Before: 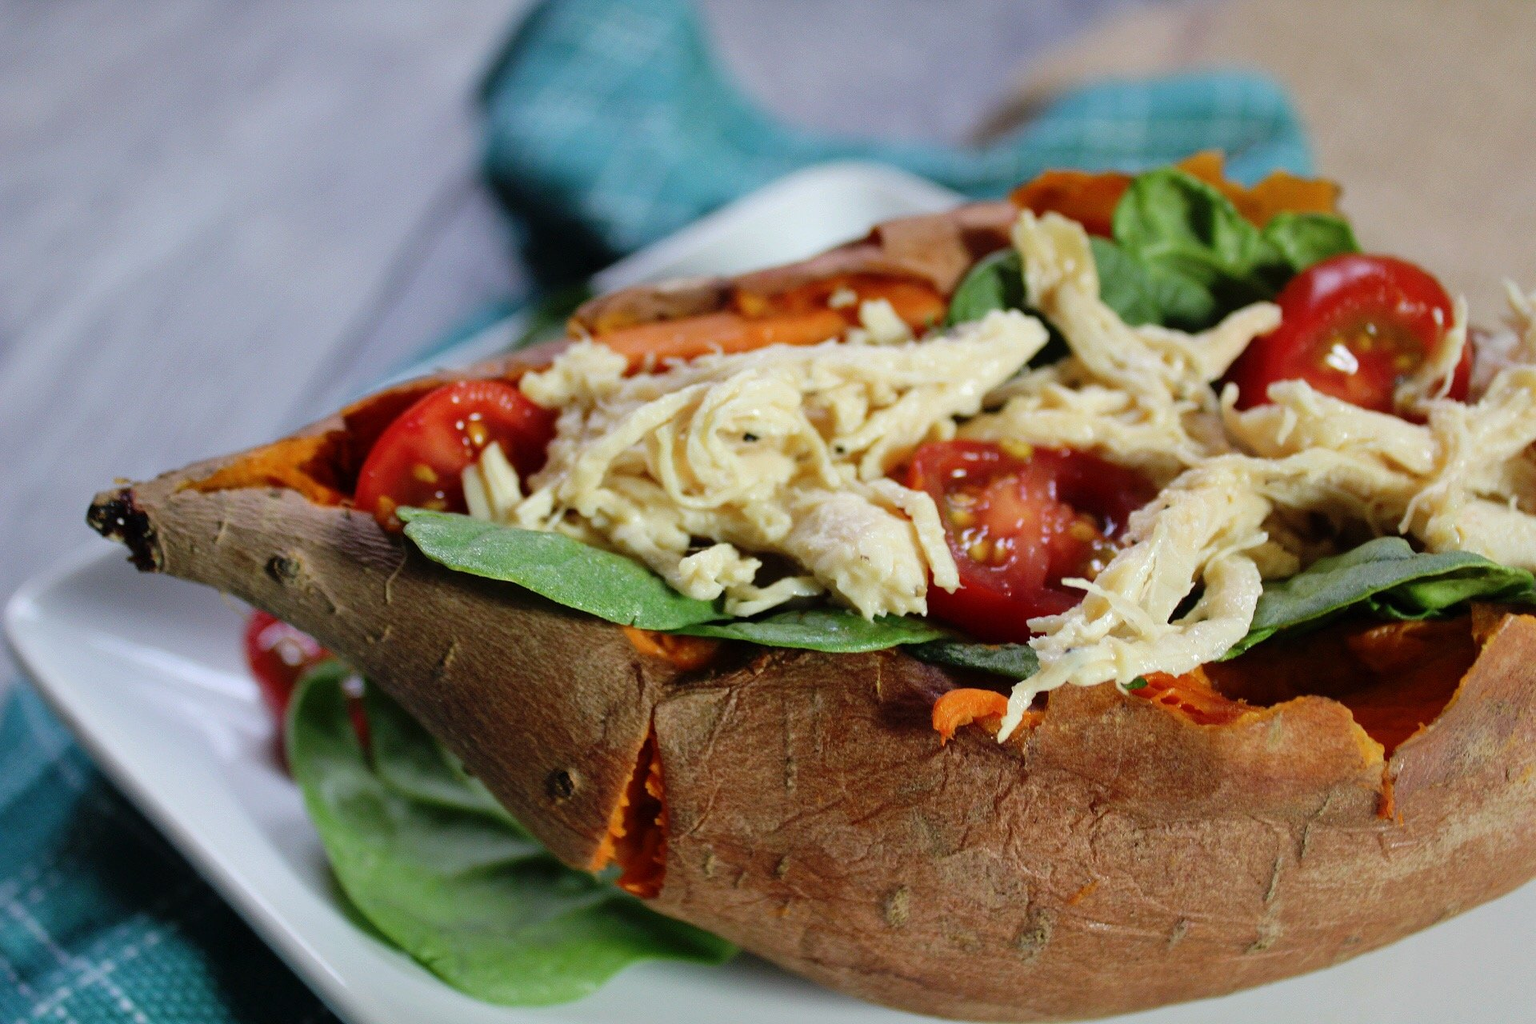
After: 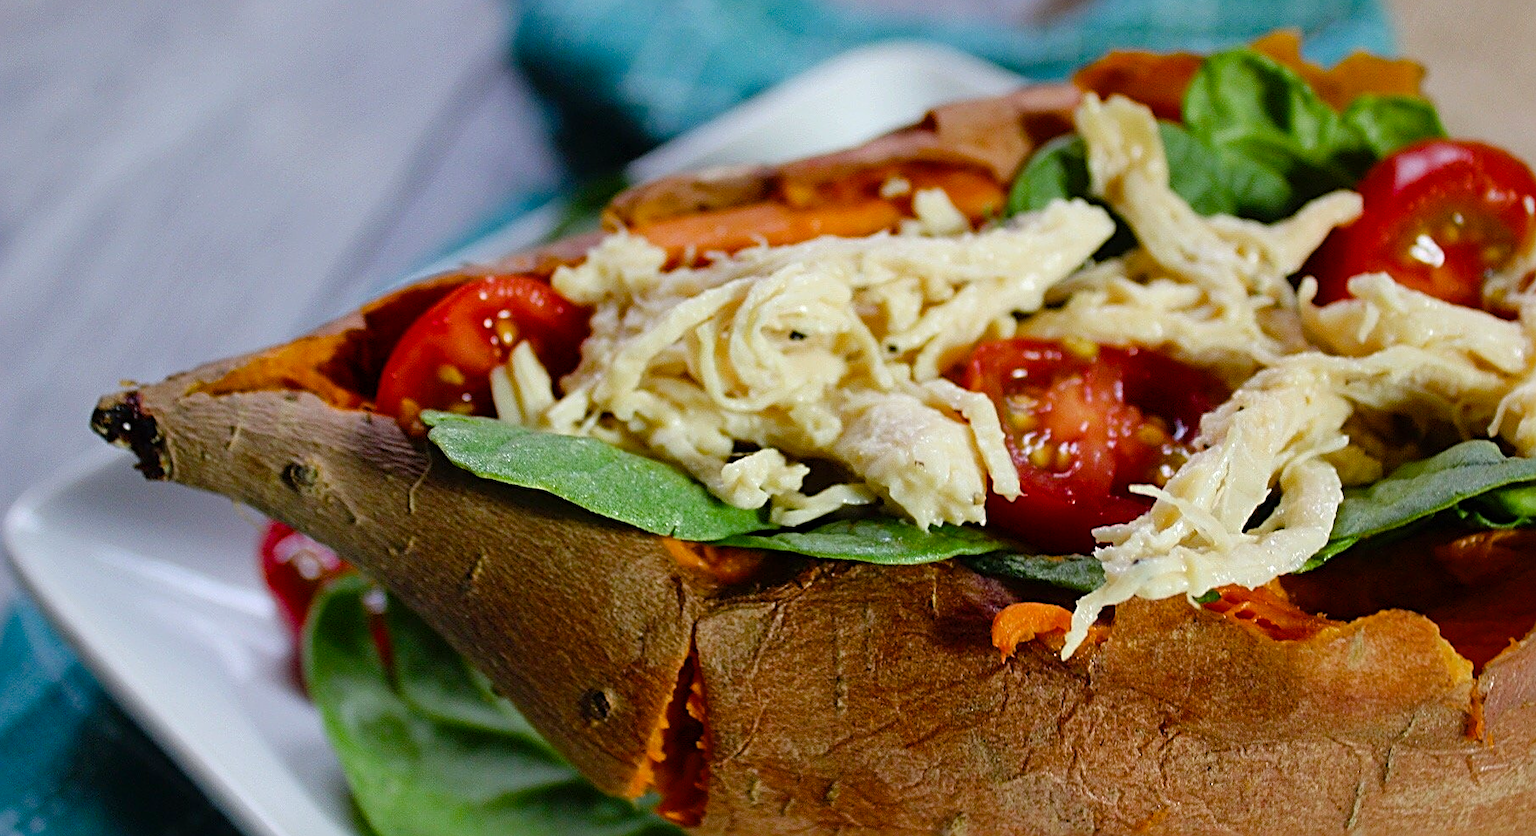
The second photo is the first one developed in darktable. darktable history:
crop and rotate: angle 0.114°, top 11.893%, right 5.783%, bottom 11.147%
color balance rgb: perceptual saturation grading › global saturation 25.879%, perceptual saturation grading › highlights -28.434%, perceptual saturation grading › shadows 33.902%
sharpen: radius 2.682, amount 0.675
